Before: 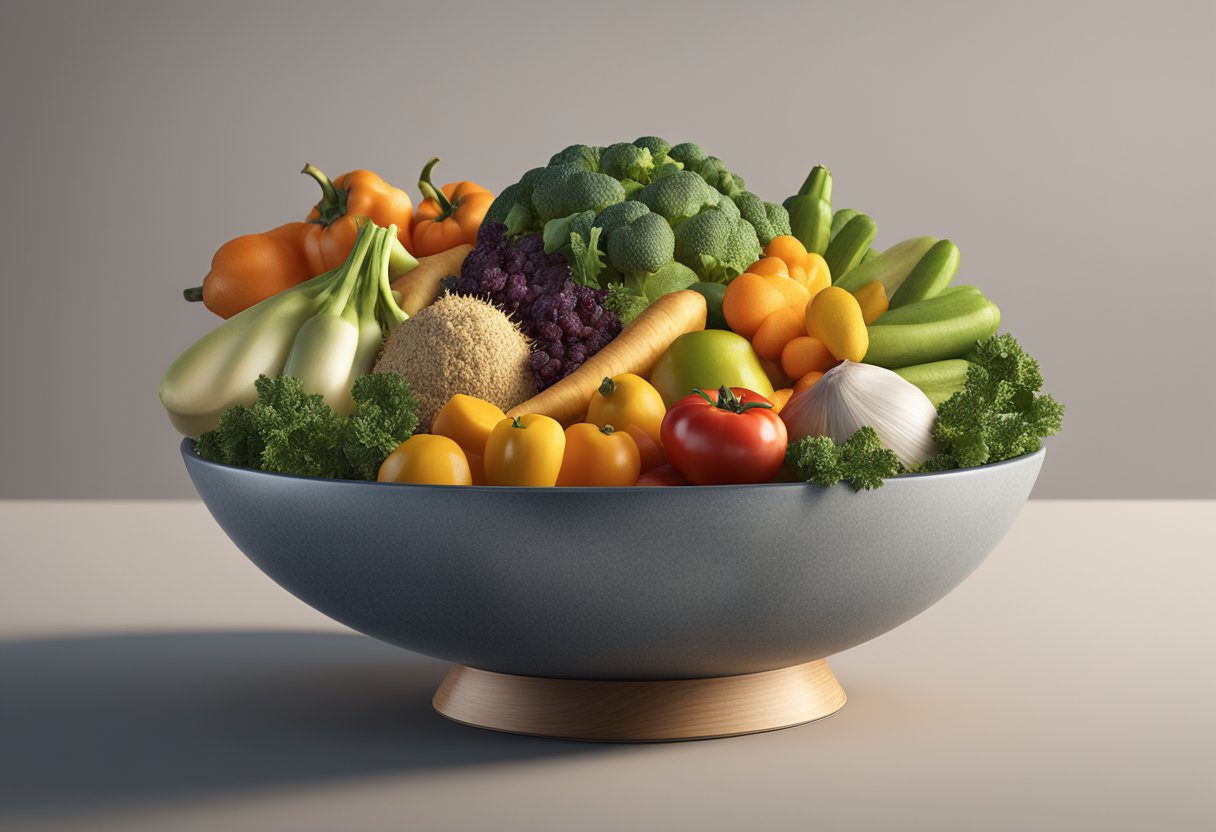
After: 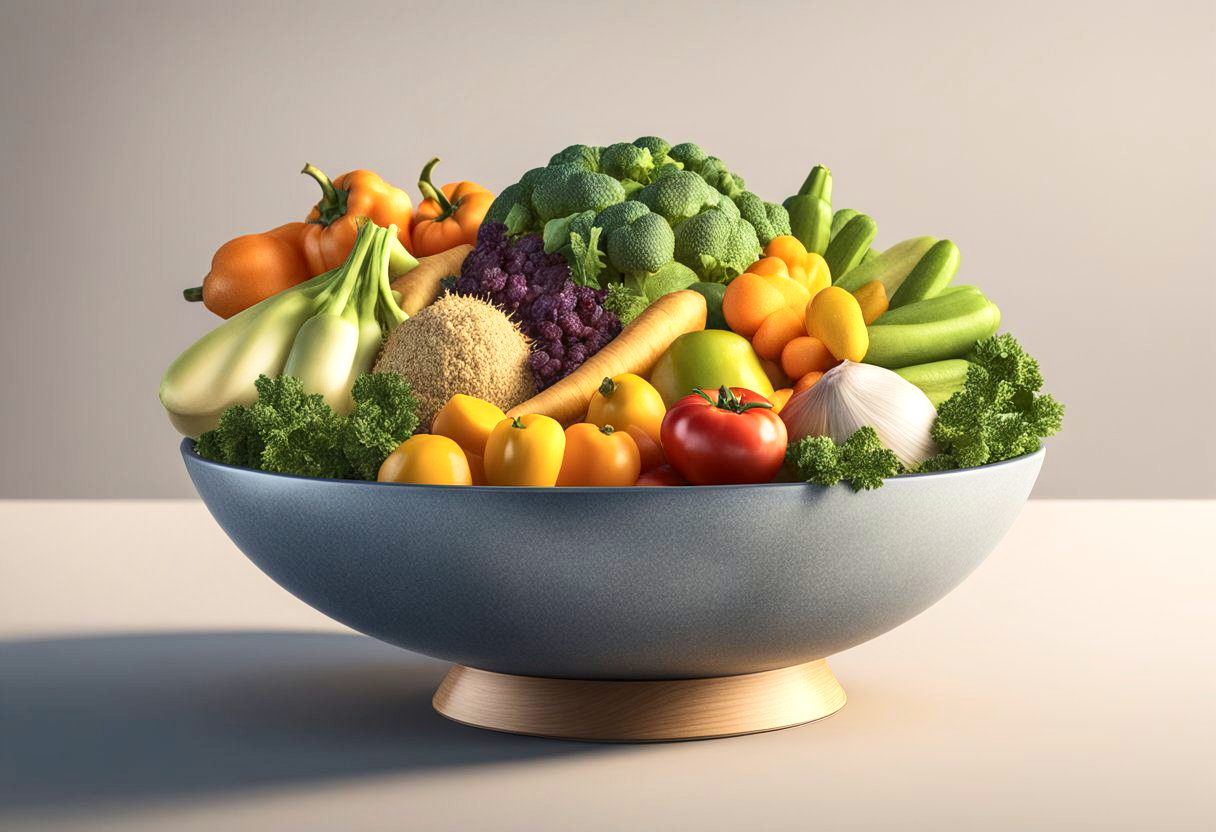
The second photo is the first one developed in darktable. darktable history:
exposure: exposure 0.2 EV, compensate highlight preservation false
velvia: on, module defaults
local contrast: on, module defaults
contrast brightness saturation: contrast 0.2, brightness 0.15, saturation 0.14
